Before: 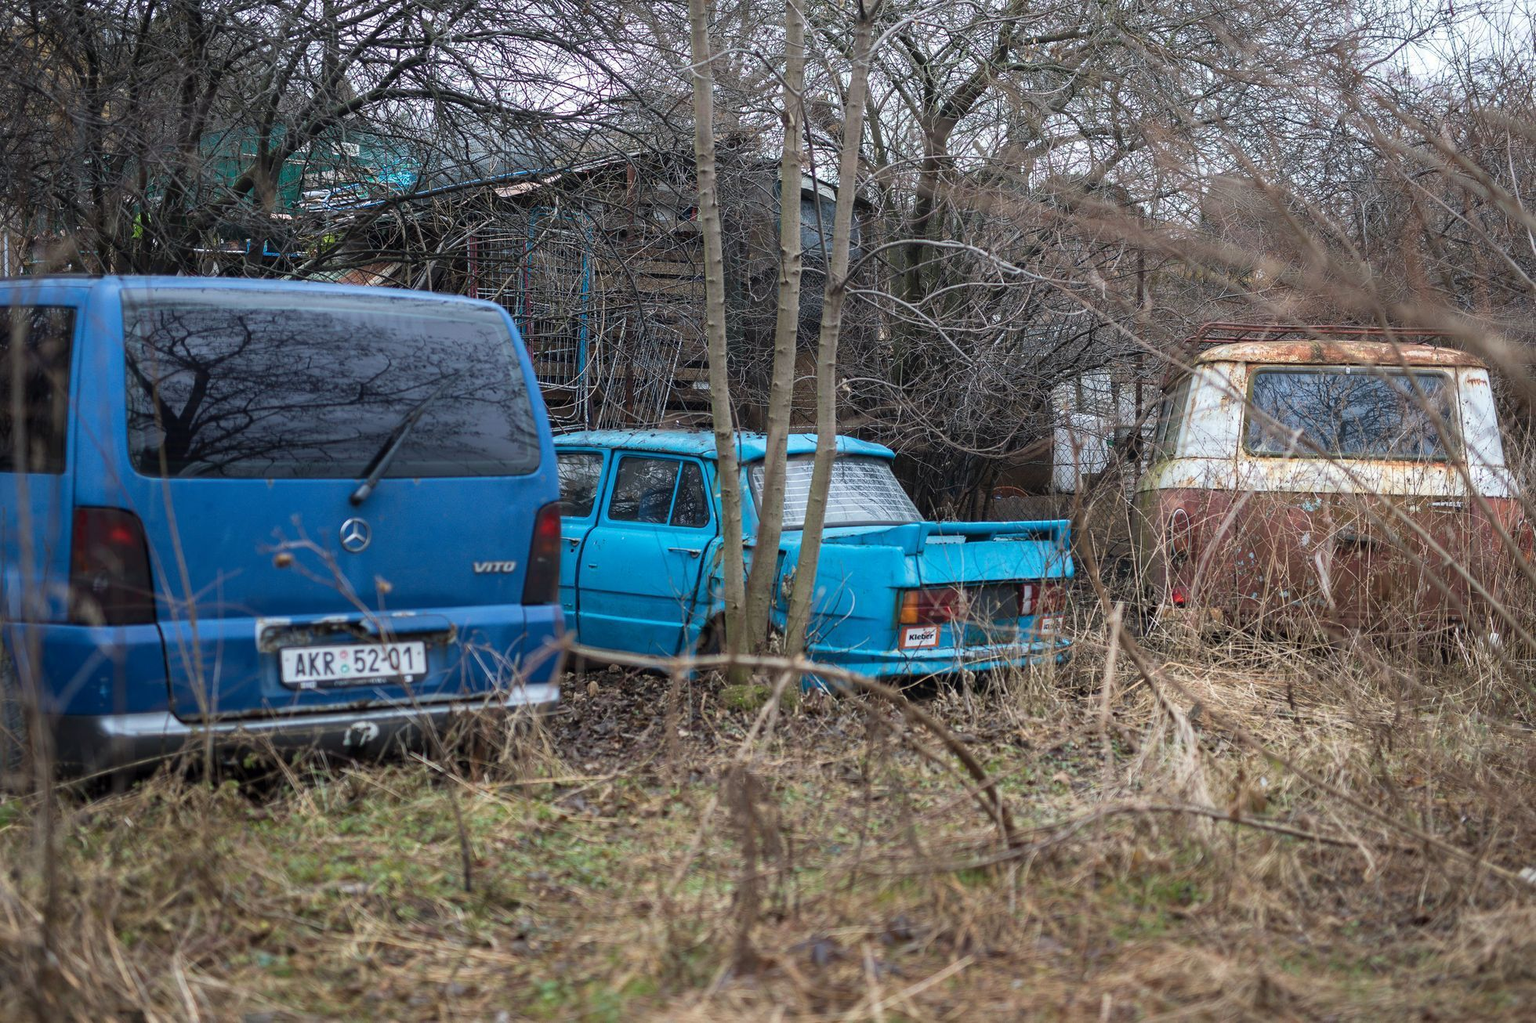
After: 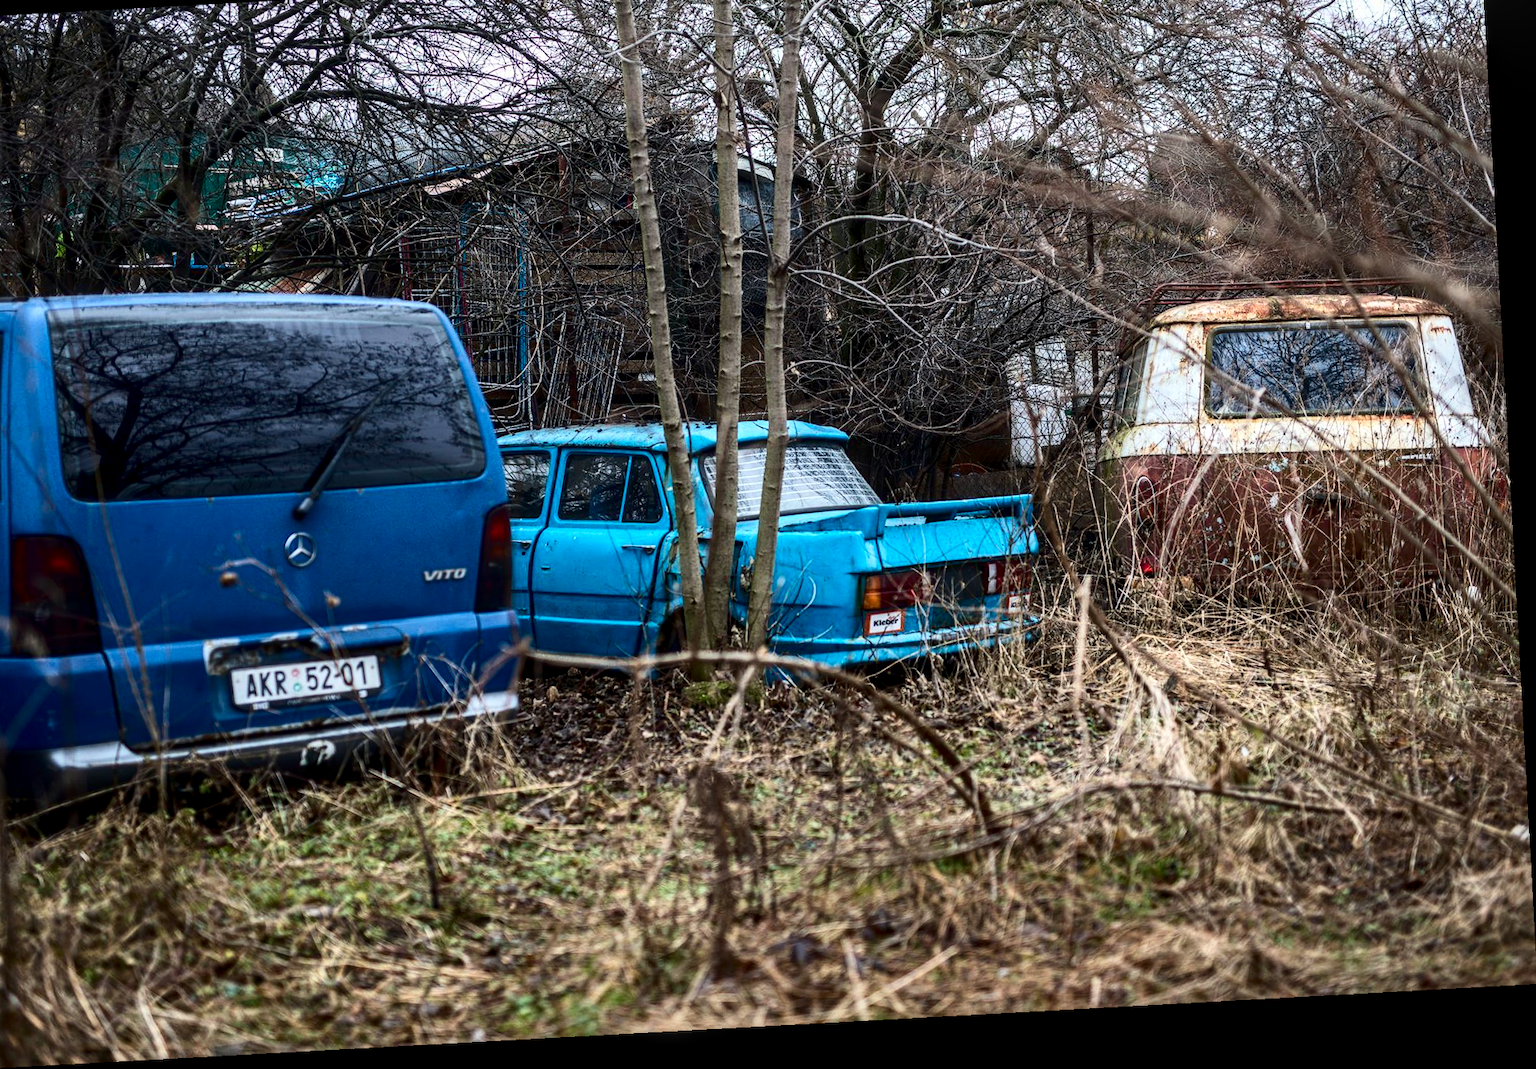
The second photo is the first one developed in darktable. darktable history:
crop and rotate: angle 3.13°, left 5.761%, top 5.718%
contrast brightness saturation: contrast 0.332, brightness -0.07, saturation 0.175
local contrast: detail 130%
